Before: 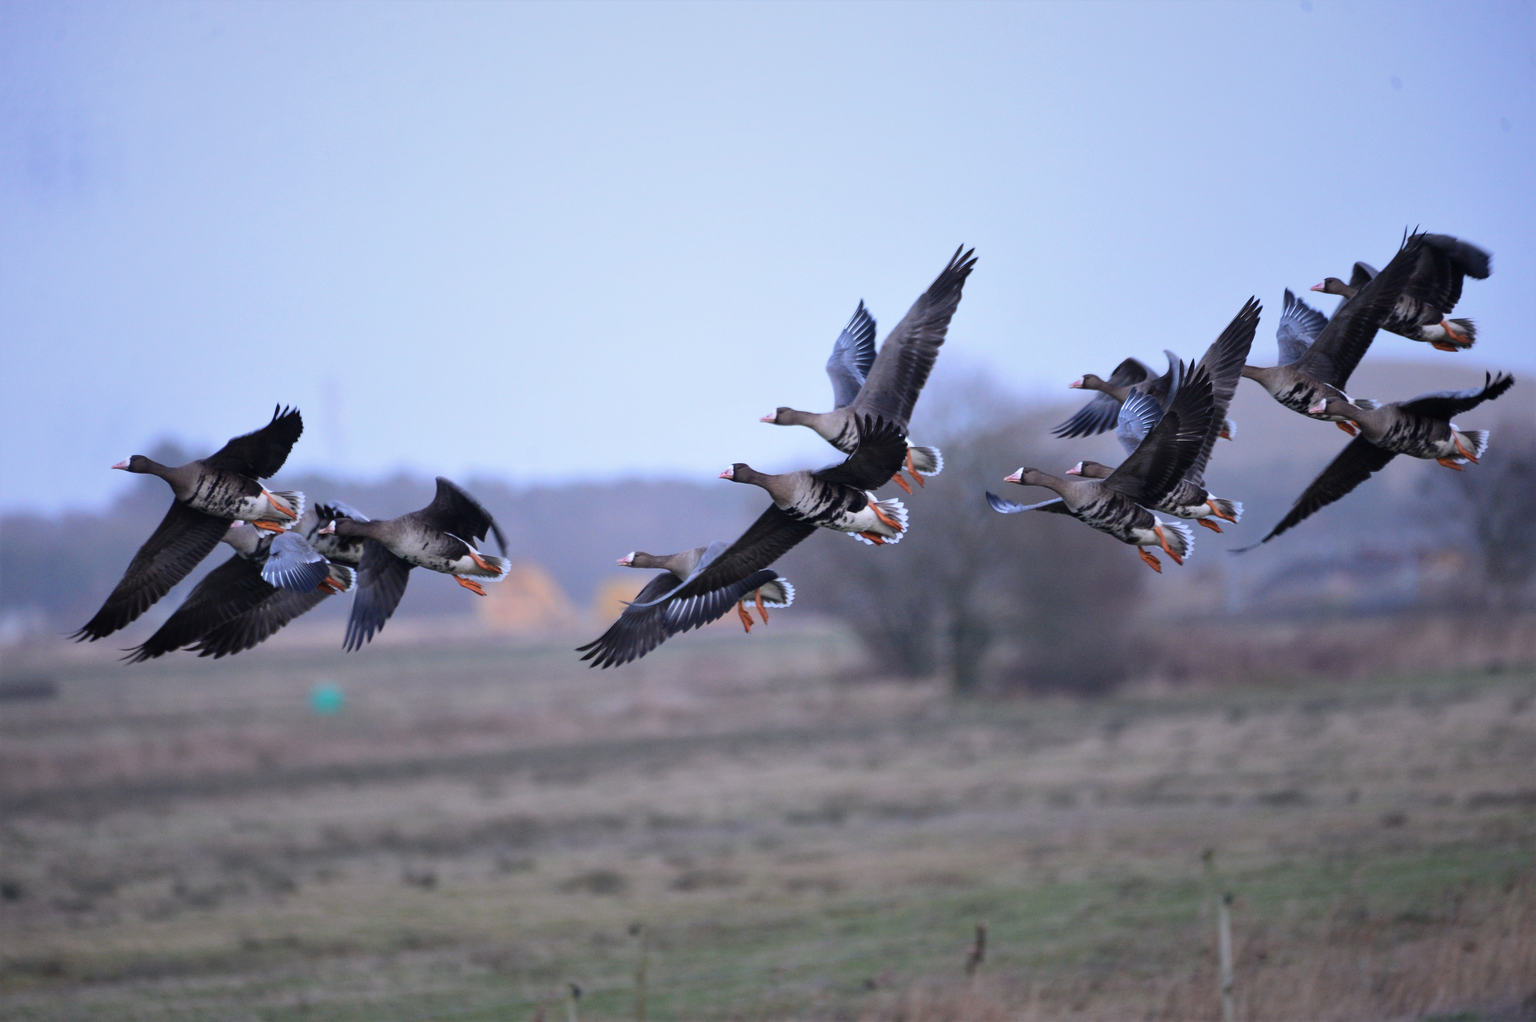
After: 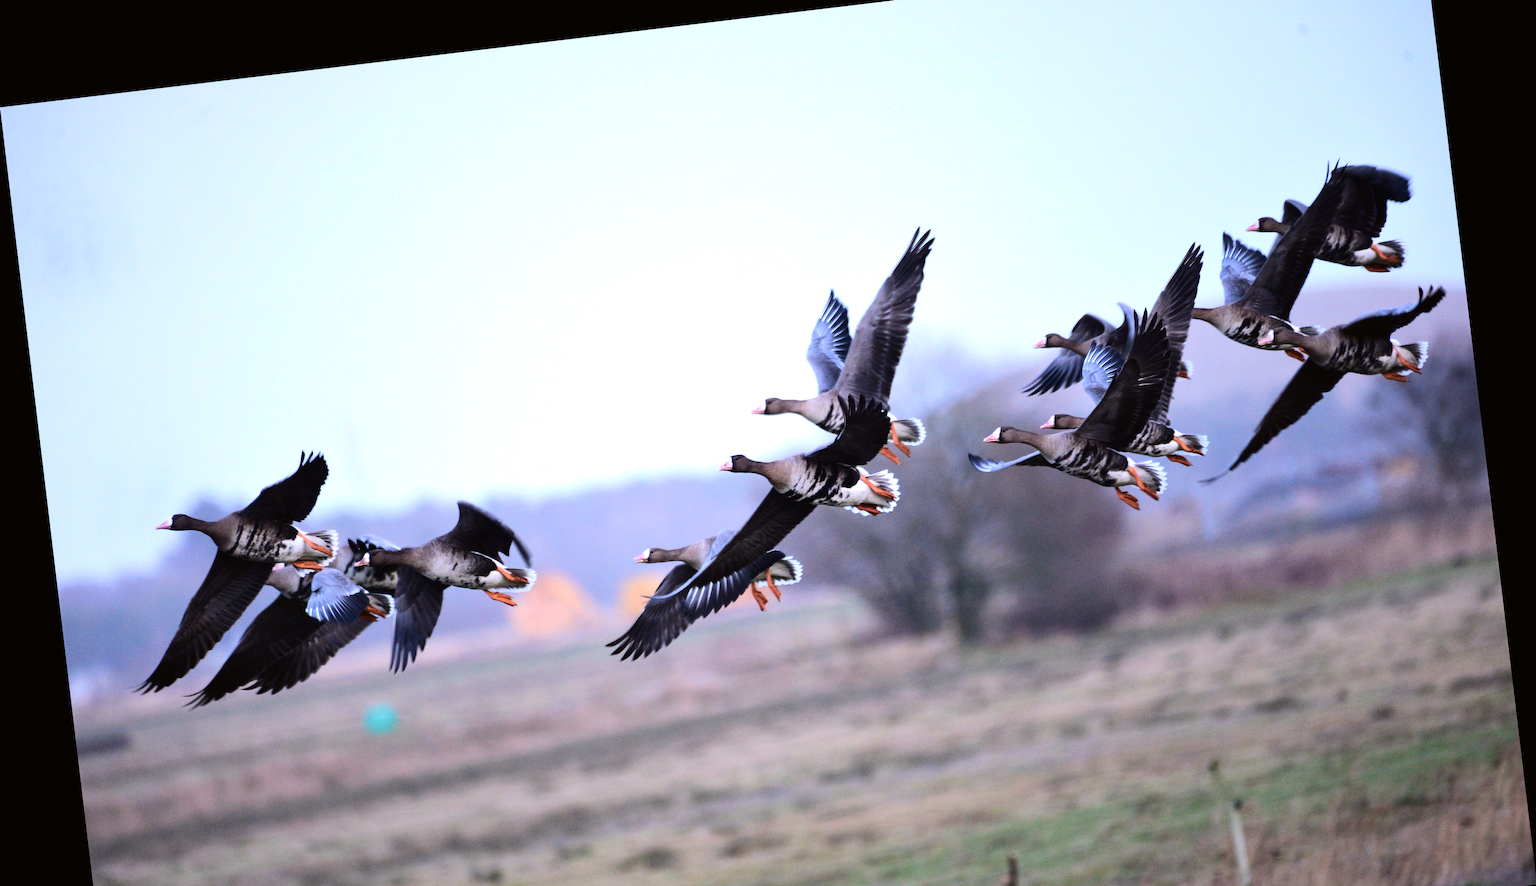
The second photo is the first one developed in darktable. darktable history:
crop and rotate: top 5.667%, bottom 14.937%
tone equalizer: -8 EV -0.75 EV, -7 EV -0.7 EV, -6 EV -0.6 EV, -5 EV -0.4 EV, -3 EV 0.4 EV, -2 EV 0.6 EV, -1 EV 0.7 EV, +0 EV 0.75 EV, edges refinement/feathering 500, mask exposure compensation -1.57 EV, preserve details no
velvia: on, module defaults
rotate and perspective: rotation -6.83°, automatic cropping off
tone curve: curves: ch0 [(0, 0.01) (0.052, 0.045) (0.136, 0.133) (0.29, 0.332) (0.453, 0.531) (0.676, 0.751) (0.89, 0.919) (1, 1)]; ch1 [(0, 0) (0.094, 0.081) (0.285, 0.299) (0.385, 0.403) (0.447, 0.429) (0.495, 0.496) (0.544, 0.552) (0.589, 0.612) (0.722, 0.728) (1, 1)]; ch2 [(0, 0) (0.257, 0.217) (0.43, 0.421) (0.498, 0.507) (0.531, 0.544) (0.56, 0.579) (0.625, 0.642) (1, 1)], color space Lab, independent channels, preserve colors none
